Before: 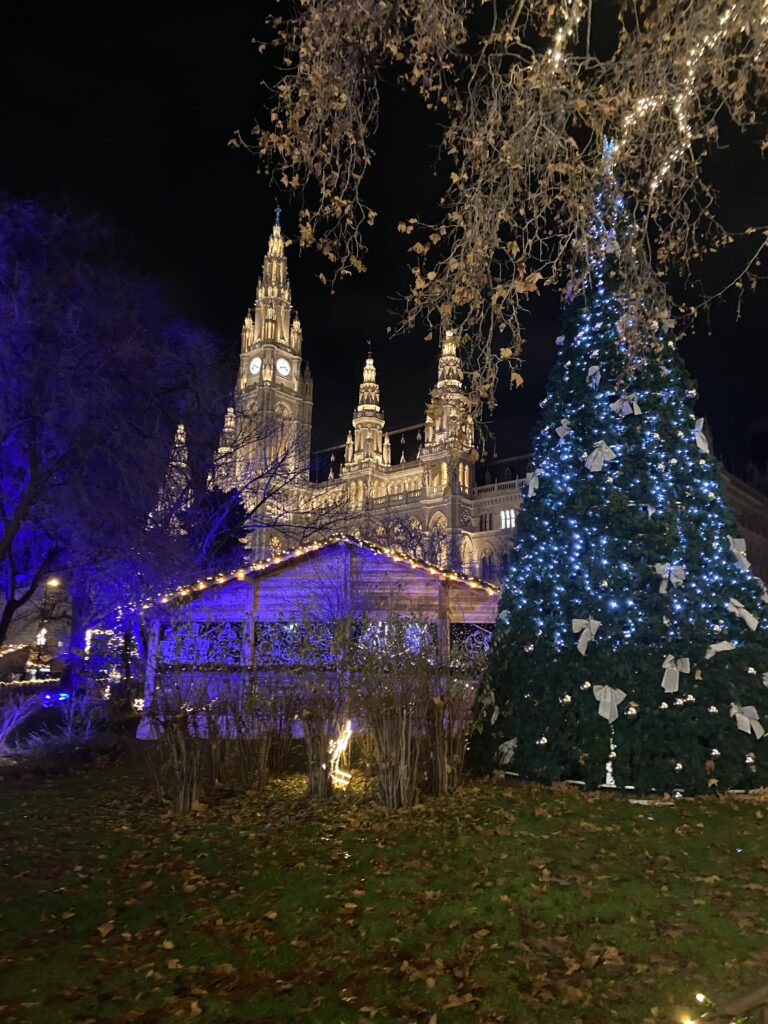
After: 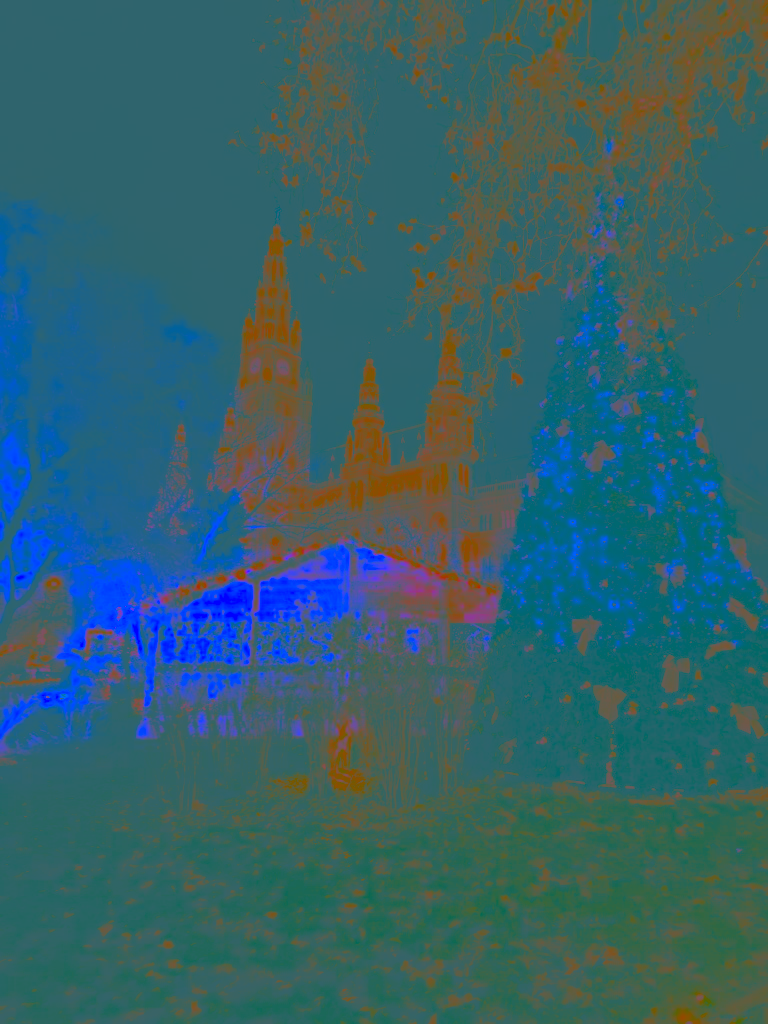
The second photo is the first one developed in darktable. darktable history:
contrast brightness saturation: contrast -0.99, brightness -0.17, saturation 0.75
color balance: lift [1.016, 0.983, 1, 1.017], gamma [0.78, 1.018, 1.043, 0.957], gain [0.786, 1.063, 0.937, 1.017], input saturation 118.26%, contrast 13.43%, contrast fulcrum 21.62%, output saturation 82.76%
